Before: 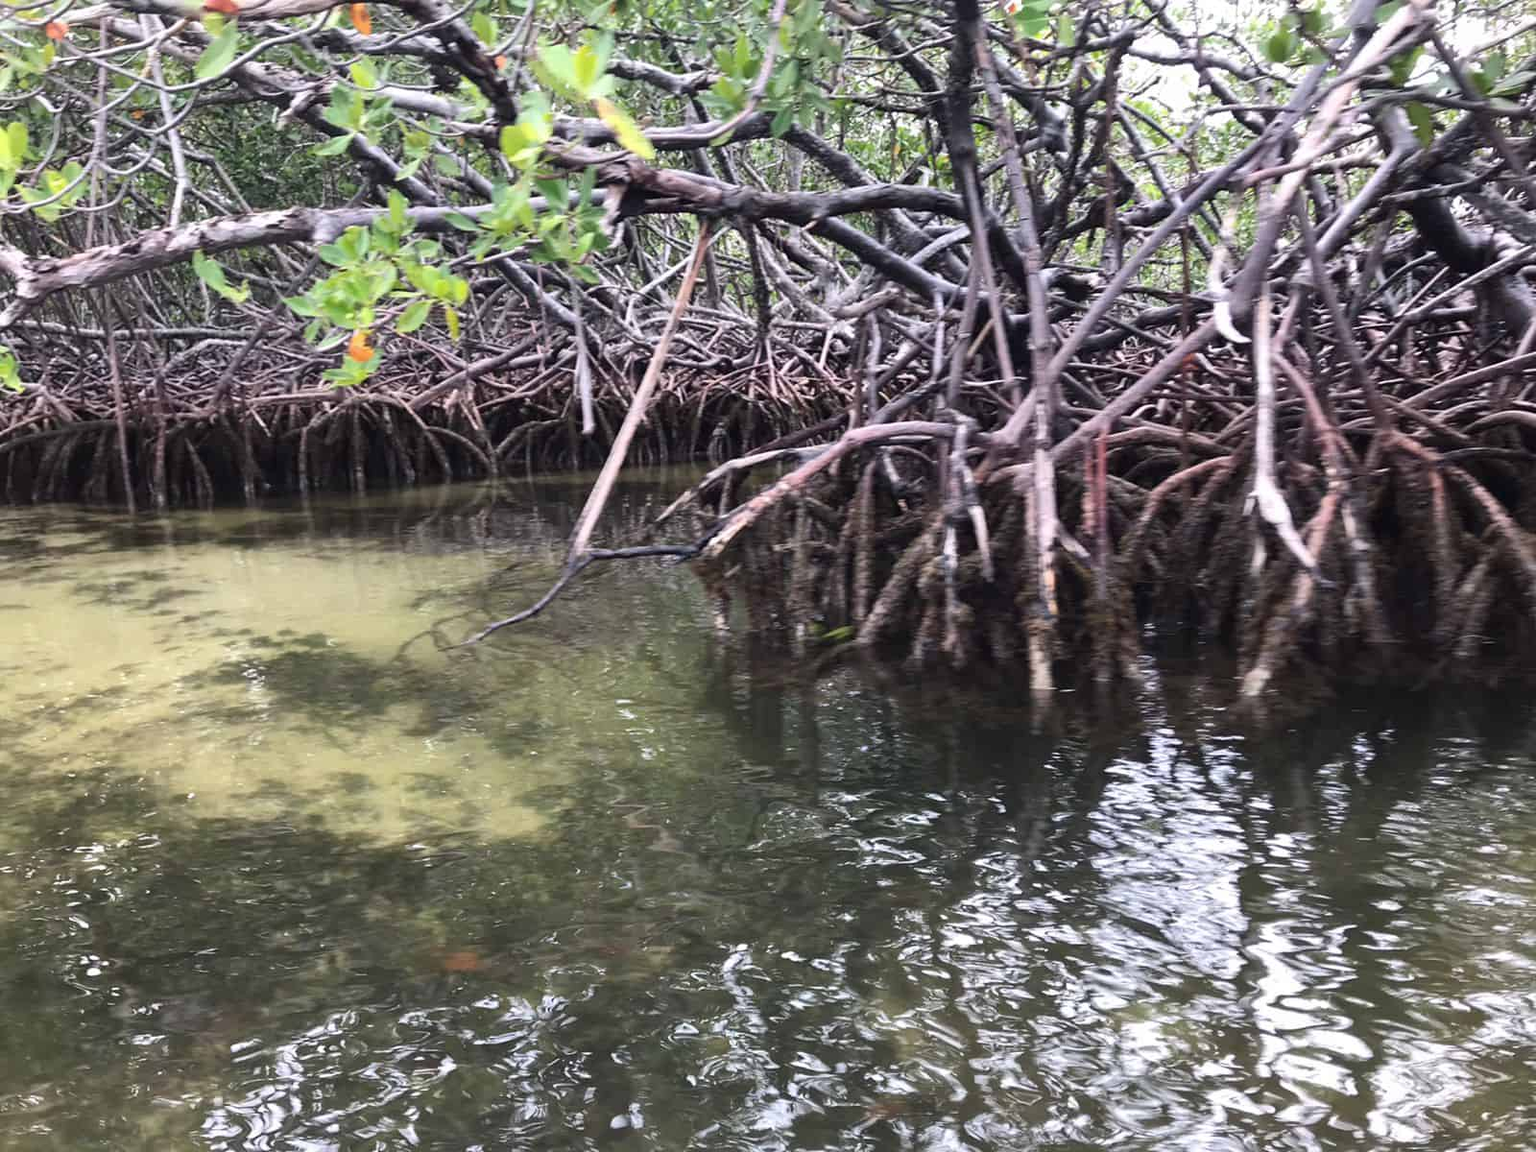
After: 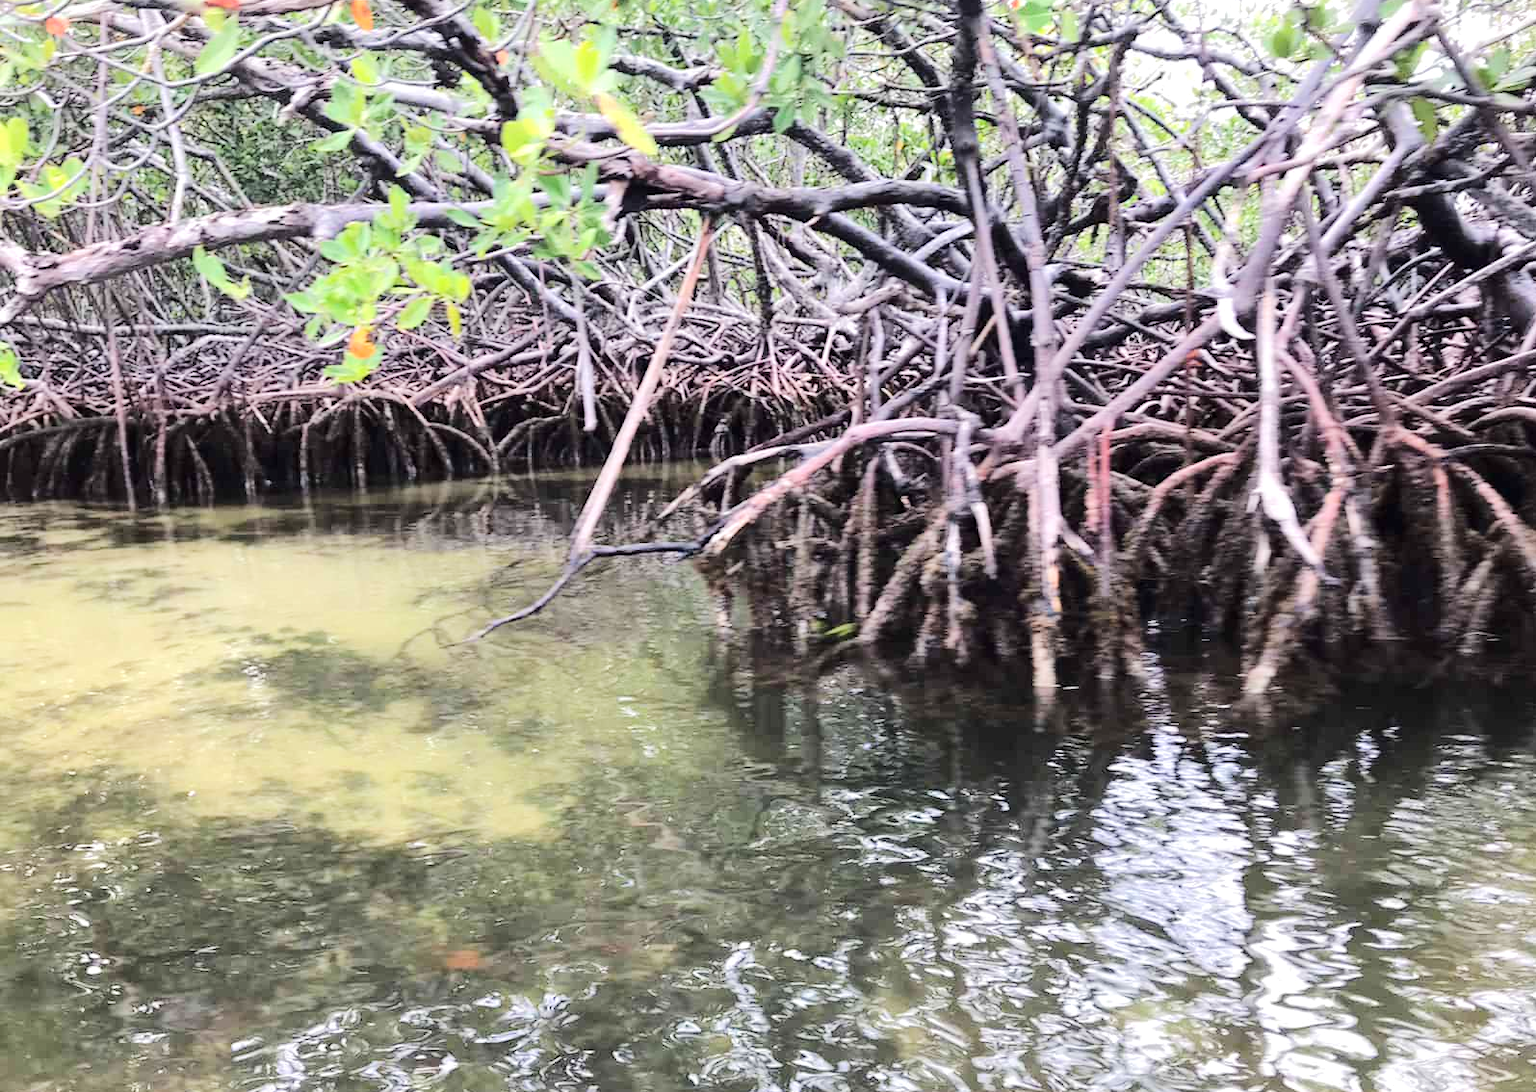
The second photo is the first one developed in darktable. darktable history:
tone equalizer: -7 EV 0.156 EV, -6 EV 0.567 EV, -5 EV 1.17 EV, -4 EV 1.36 EV, -3 EV 1.13 EV, -2 EV 0.6 EV, -1 EV 0.148 EV, edges refinement/feathering 500, mask exposure compensation -1.57 EV, preserve details no
exposure: black level correction 0.002, compensate highlight preservation false
crop: top 0.449%, right 0.261%, bottom 5.05%
